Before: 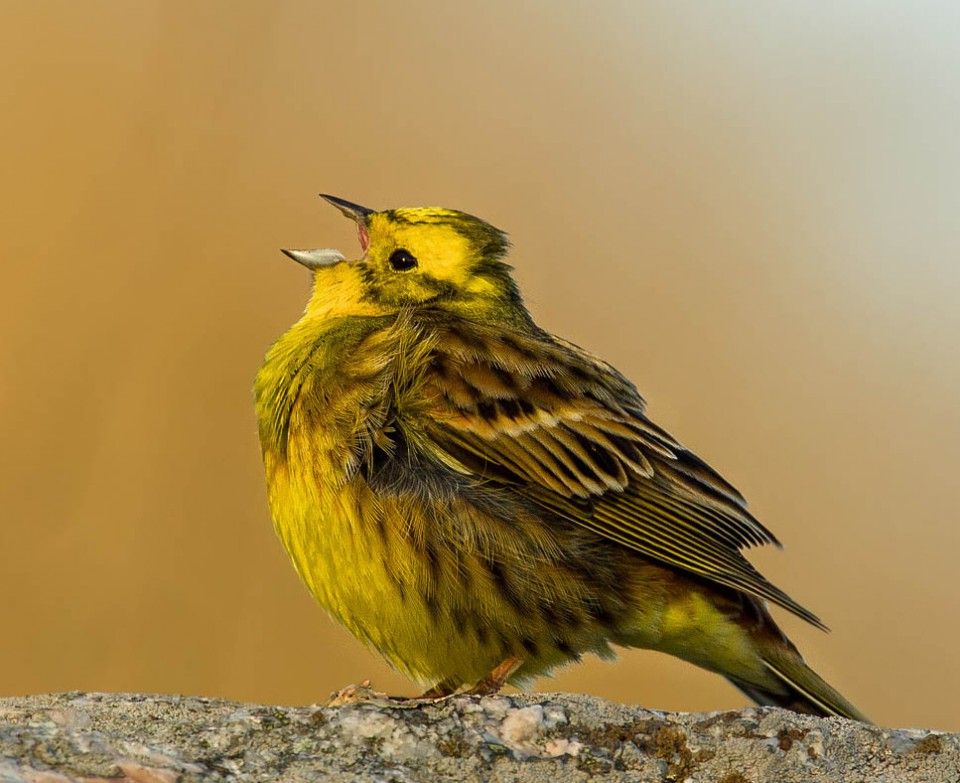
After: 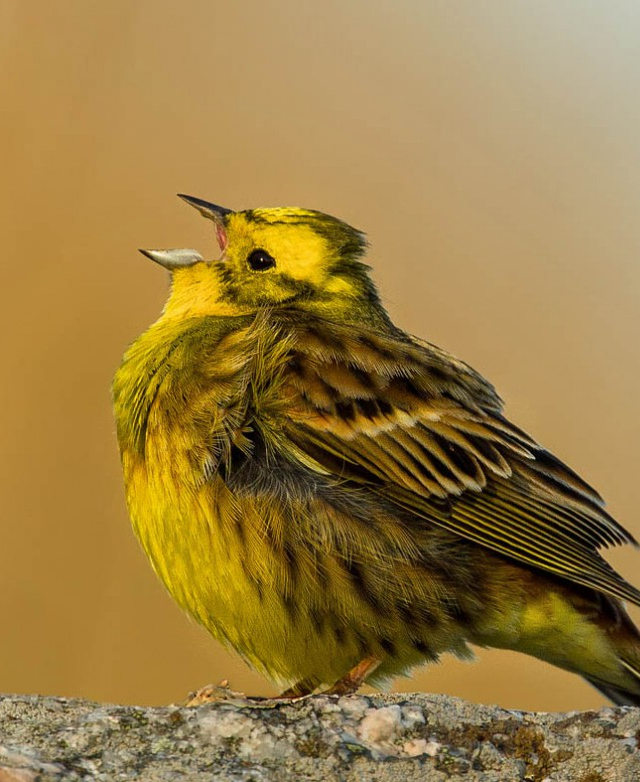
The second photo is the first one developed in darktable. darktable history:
crop and rotate: left 14.85%, right 18.46%
shadows and highlights: shadows 37.76, highlights -28.05, highlights color adjustment 89.54%, soften with gaussian
